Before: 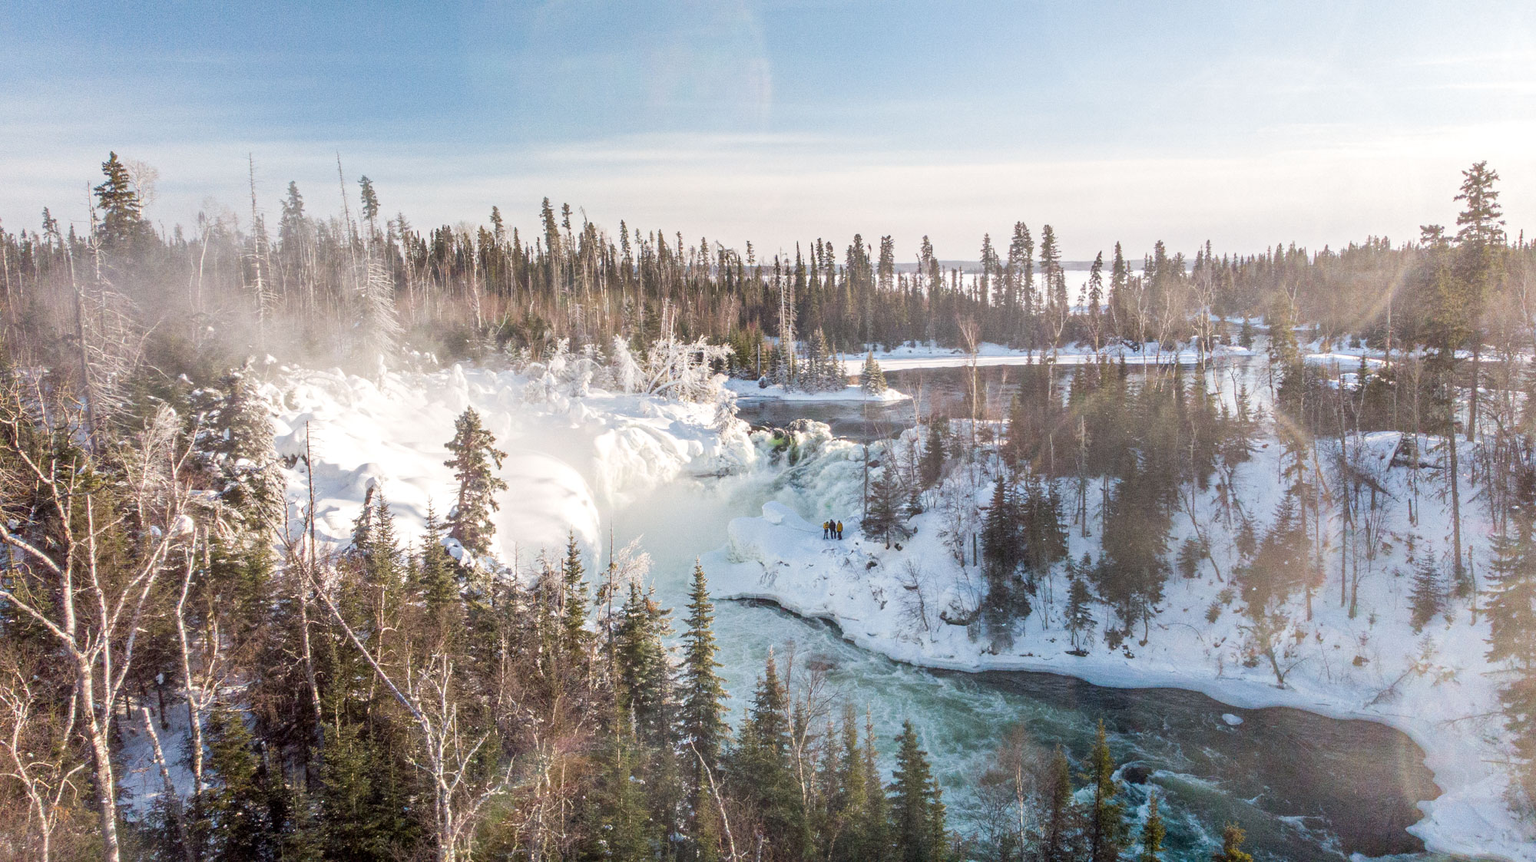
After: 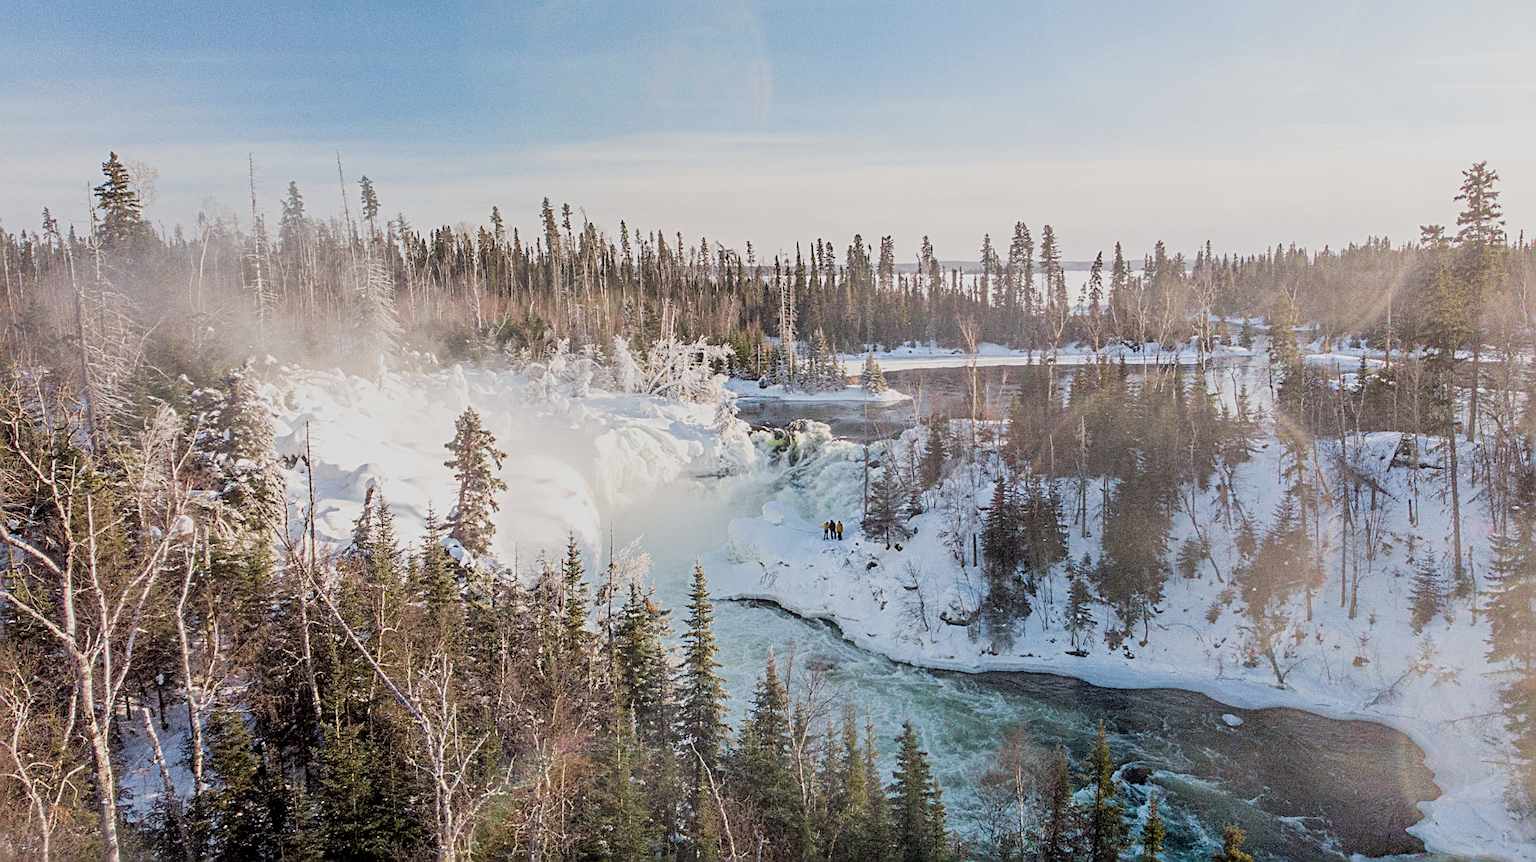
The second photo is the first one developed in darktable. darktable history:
filmic rgb: middle gray luminance 18.42%, black relative exposure -9 EV, white relative exposure 3.75 EV, threshold 6 EV, target black luminance 0%, hardness 4.85, latitude 67.35%, contrast 0.955, highlights saturation mix 20%, shadows ↔ highlights balance 21.36%, add noise in highlights 0, preserve chrominance luminance Y, color science v3 (2019), use custom middle-gray values true, iterations of high-quality reconstruction 0, contrast in highlights soft, enable highlight reconstruction true
sharpen: radius 2.676, amount 0.669
